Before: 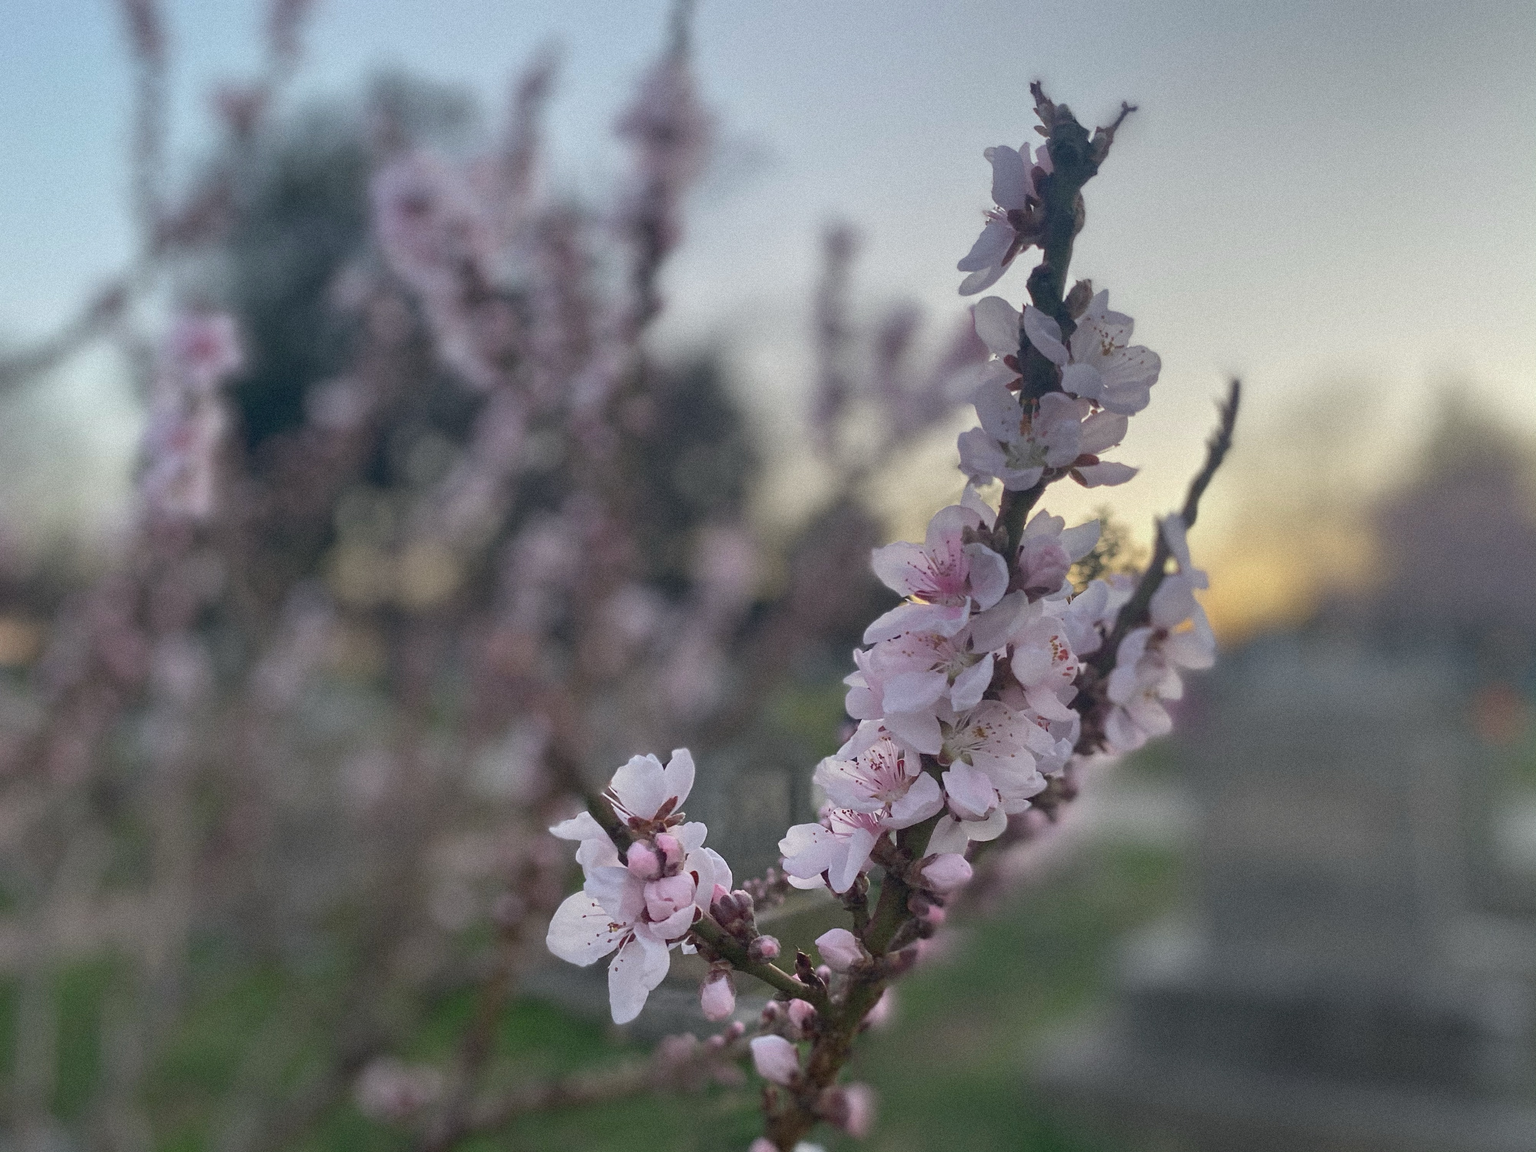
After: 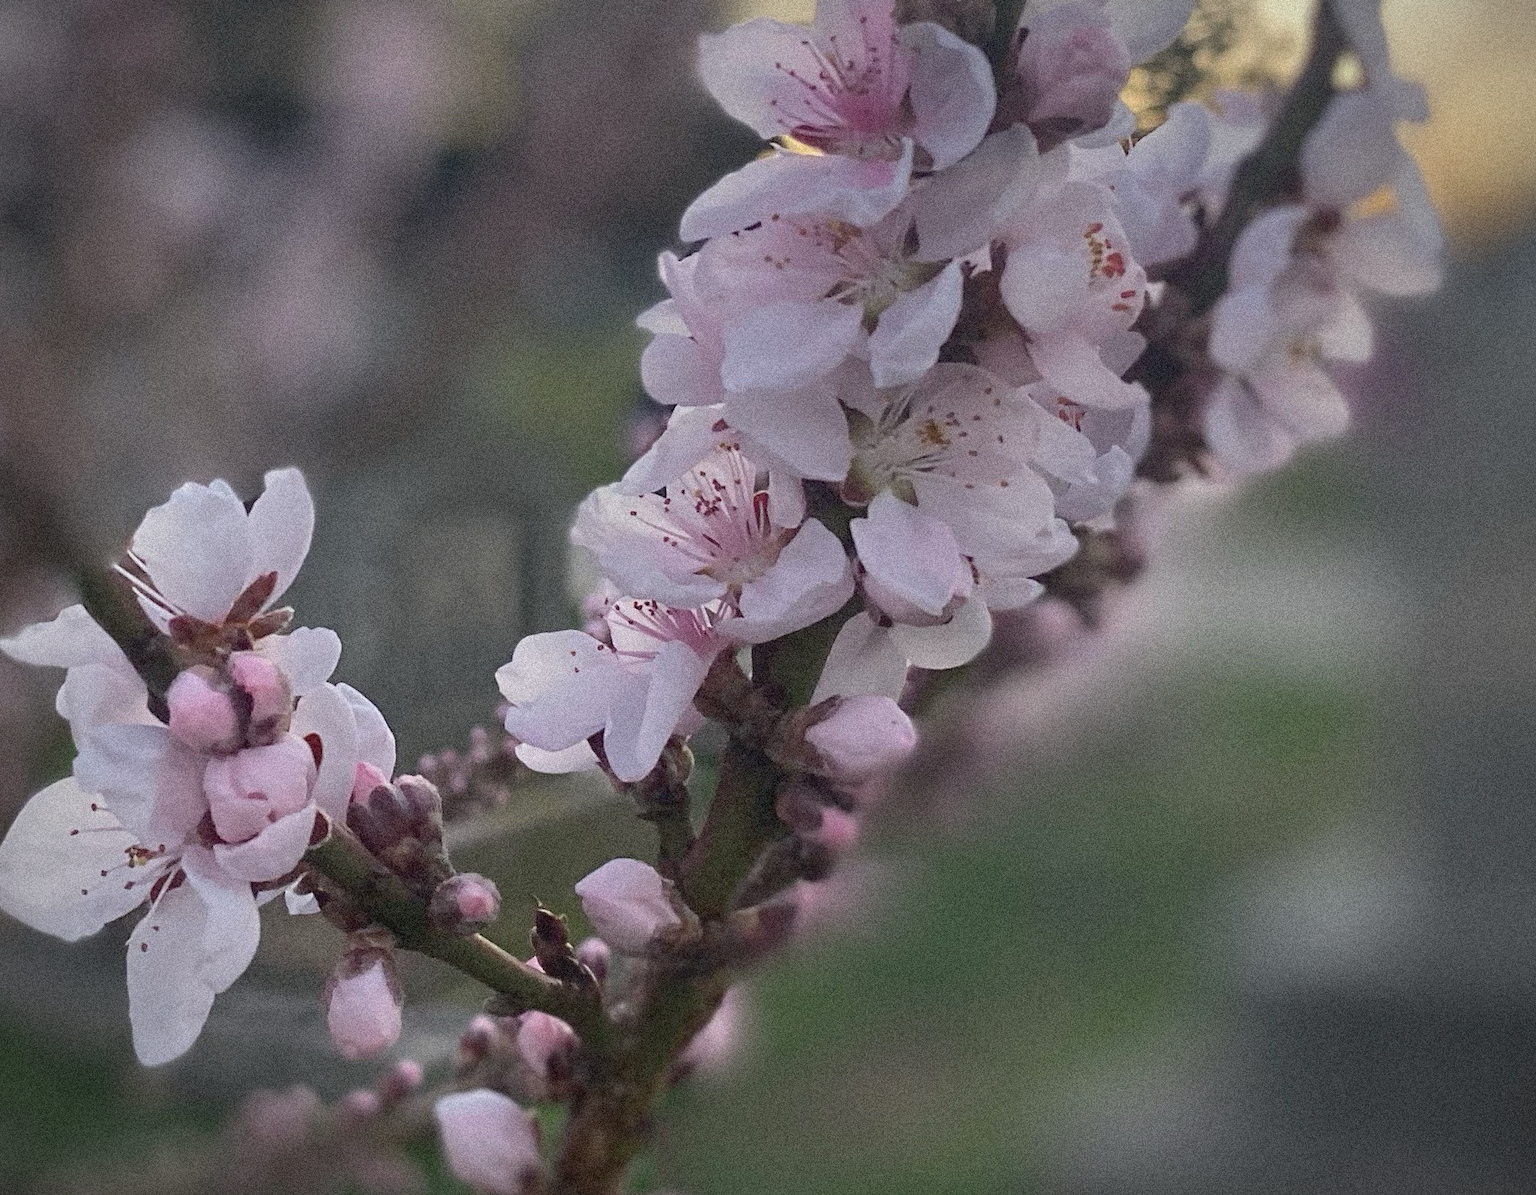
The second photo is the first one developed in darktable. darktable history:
vignetting: fall-off radius 61.08%, unbound false
crop: left 35.82%, top 46.272%, right 18.085%, bottom 5.908%
